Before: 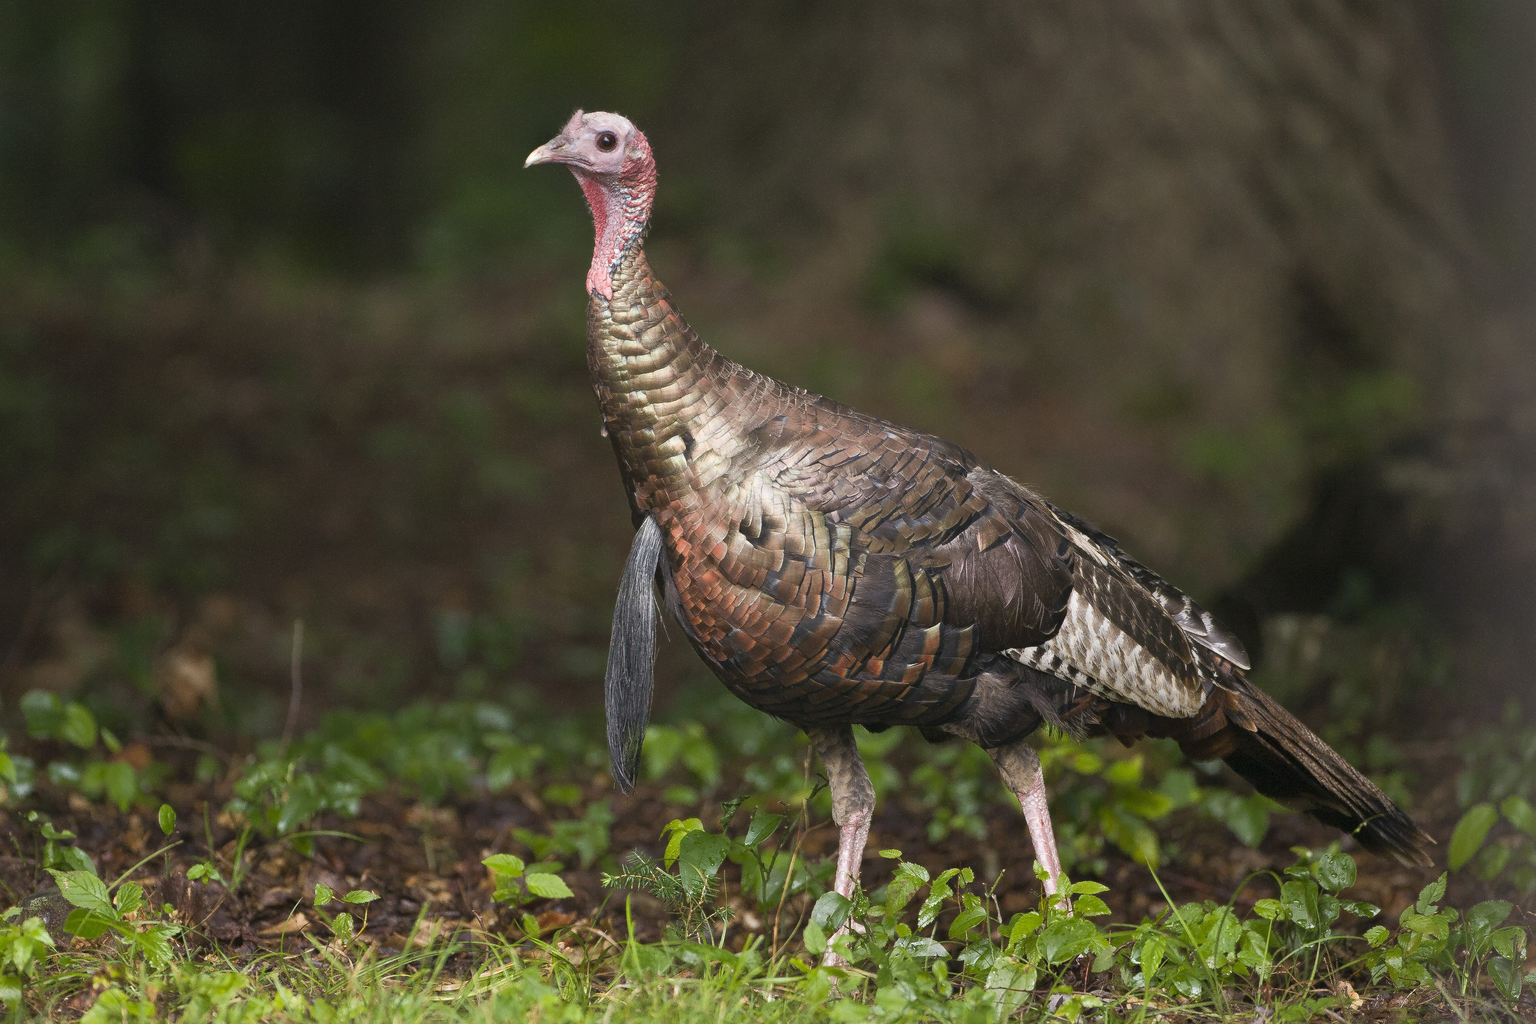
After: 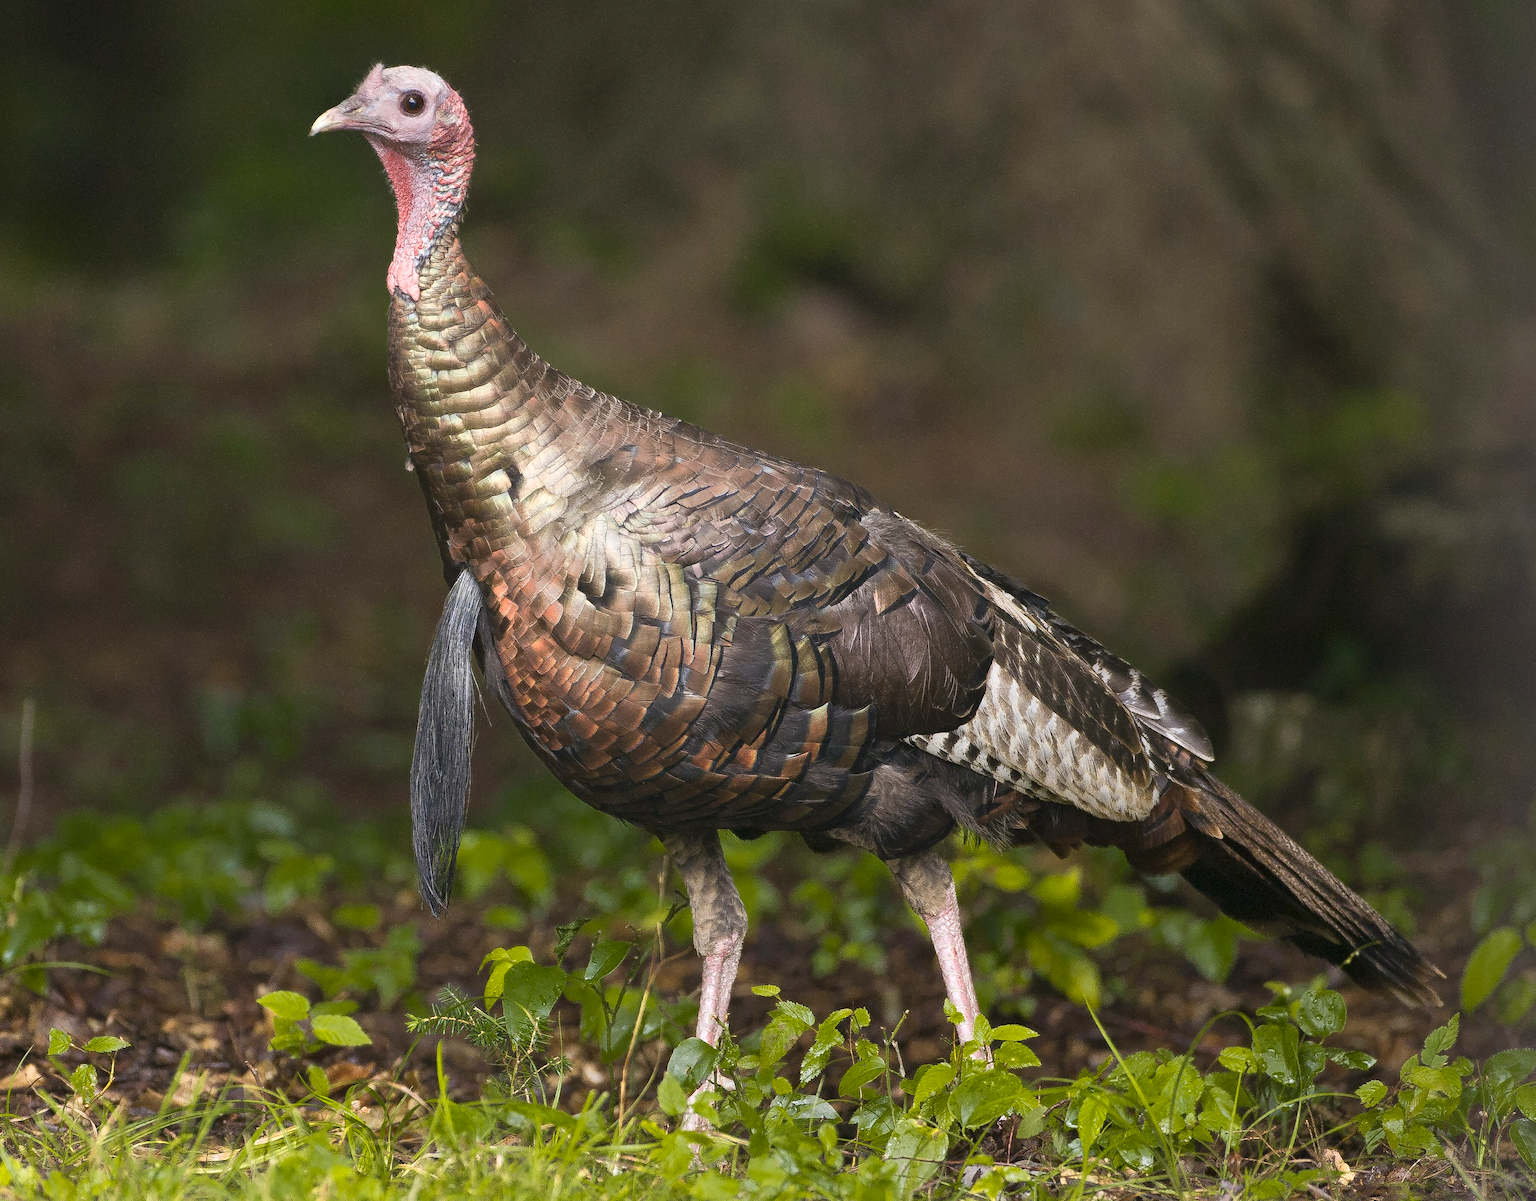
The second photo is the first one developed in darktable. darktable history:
color zones: curves: ch0 [(0.099, 0.624) (0.257, 0.596) (0.384, 0.376) (0.529, 0.492) (0.697, 0.564) (0.768, 0.532) (0.908, 0.644)]; ch1 [(0.112, 0.564) (0.254, 0.612) (0.432, 0.676) (0.592, 0.456) (0.743, 0.684) (0.888, 0.536)]; ch2 [(0.25, 0.5) (0.469, 0.36) (0.75, 0.5)]
crop and rotate: left 17.959%, top 5.771%, right 1.742%
